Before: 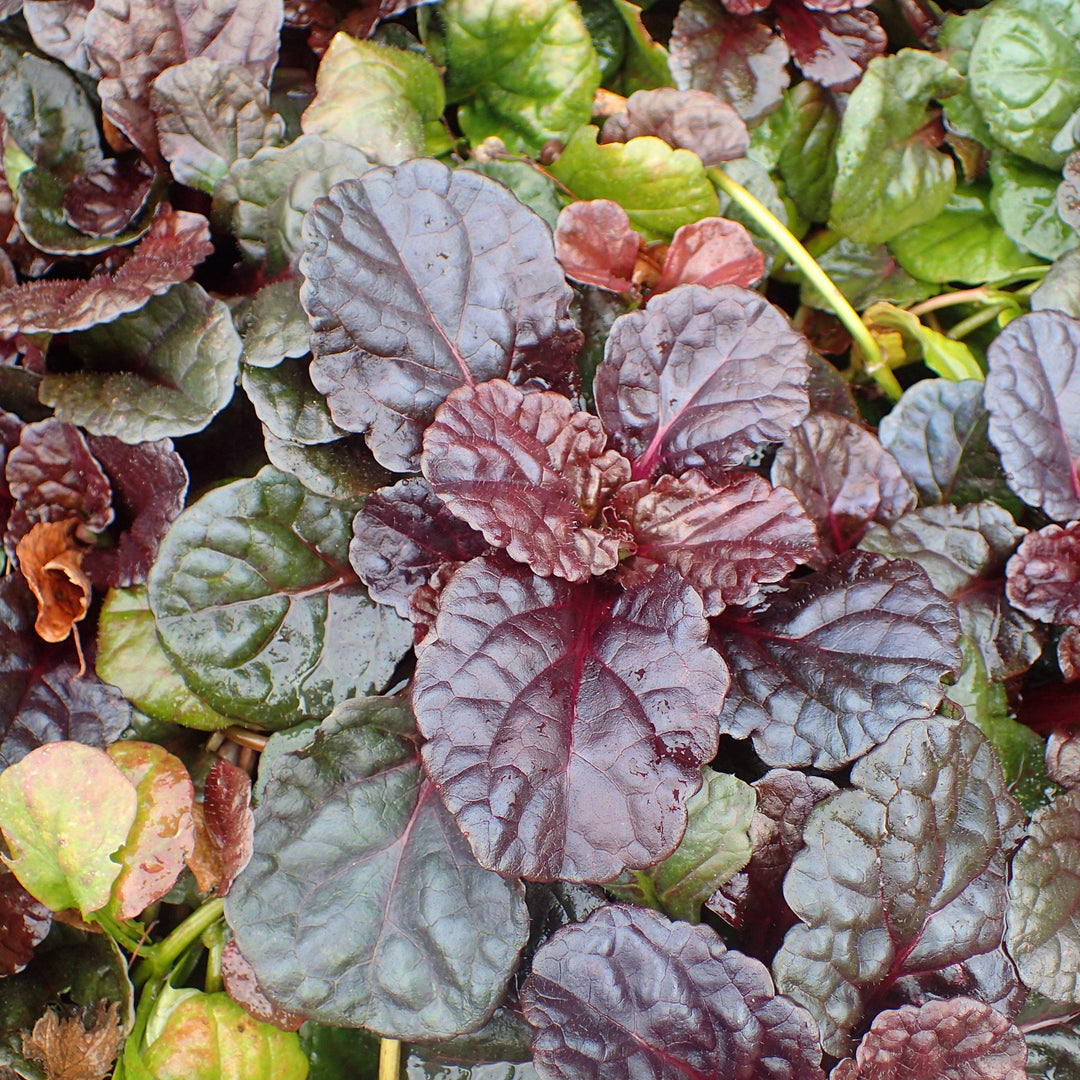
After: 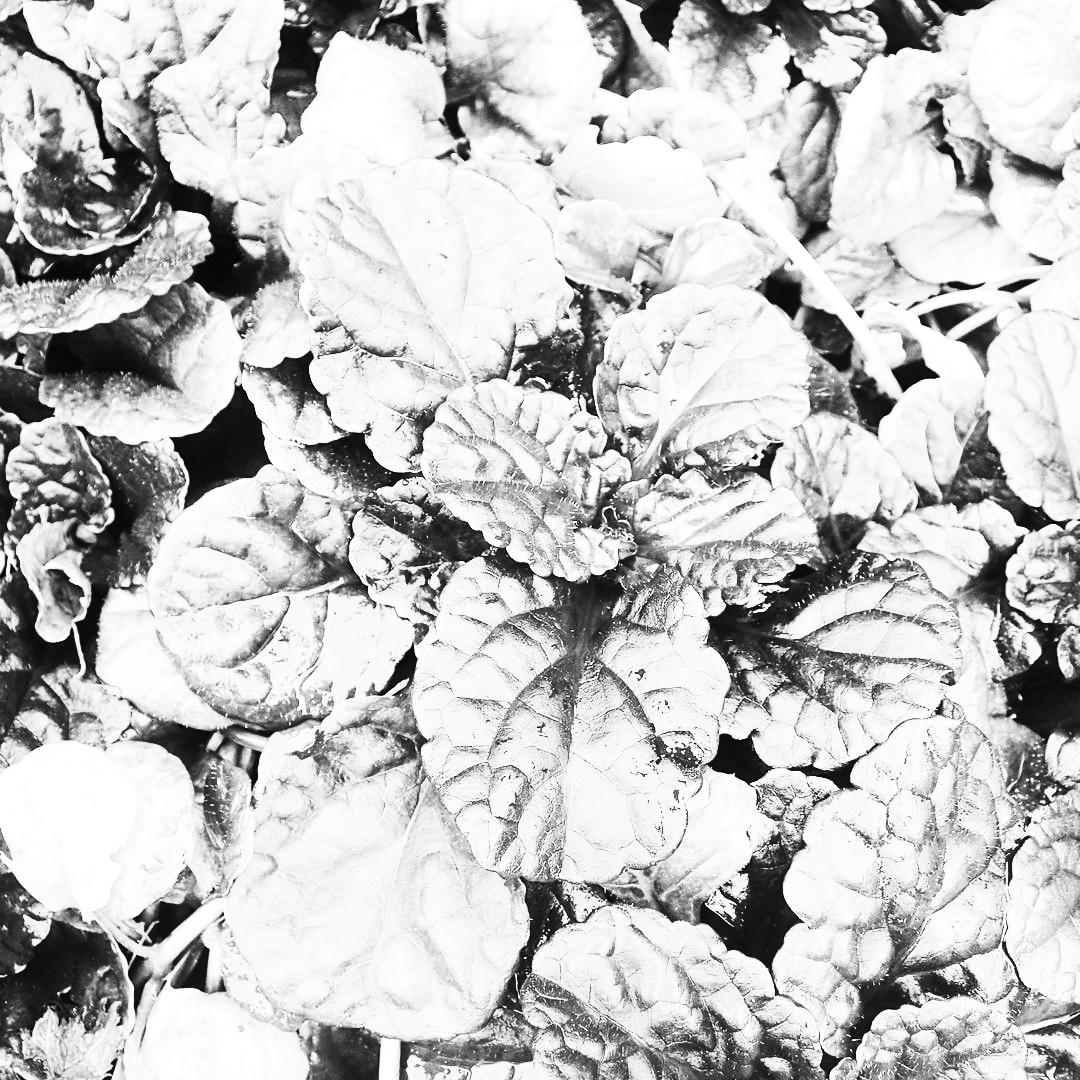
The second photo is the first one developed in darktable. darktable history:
color balance rgb: shadows lift › luminance -21.415%, shadows lift › chroma 9.107%, shadows lift › hue 284.51°, power › luminance -14.989%, perceptual saturation grading › global saturation 25.802%, contrast -9.907%
contrast brightness saturation: contrast 0.54, brightness 0.46, saturation -0.988
levels: levels [0, 0.492, 0.984]
tone equalizer: -7 EV 0.151 EV, -6 EV 0.578 EV, -5 EV 1.17 EV, -4 EV 1.36 EV, -3 EV 1.18 EV, -2 EV 0.6 EV, -1 EV 0.168 EV, edges refinement/feathering 500, mask exposure compensation -1.57 EV, preserve details no
